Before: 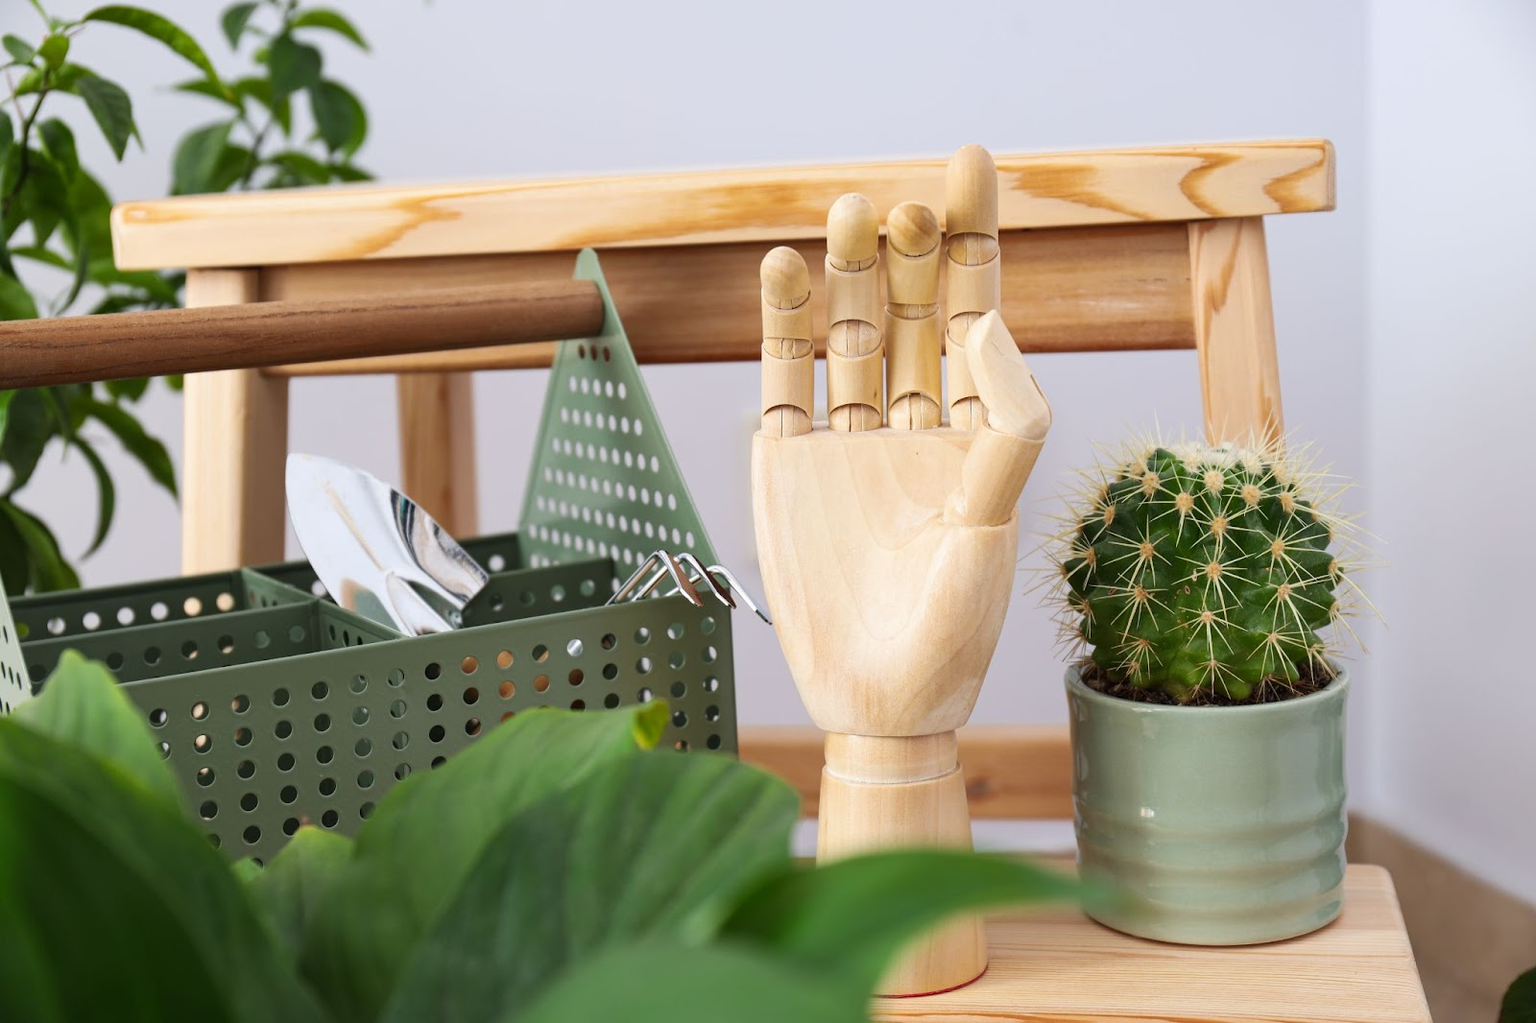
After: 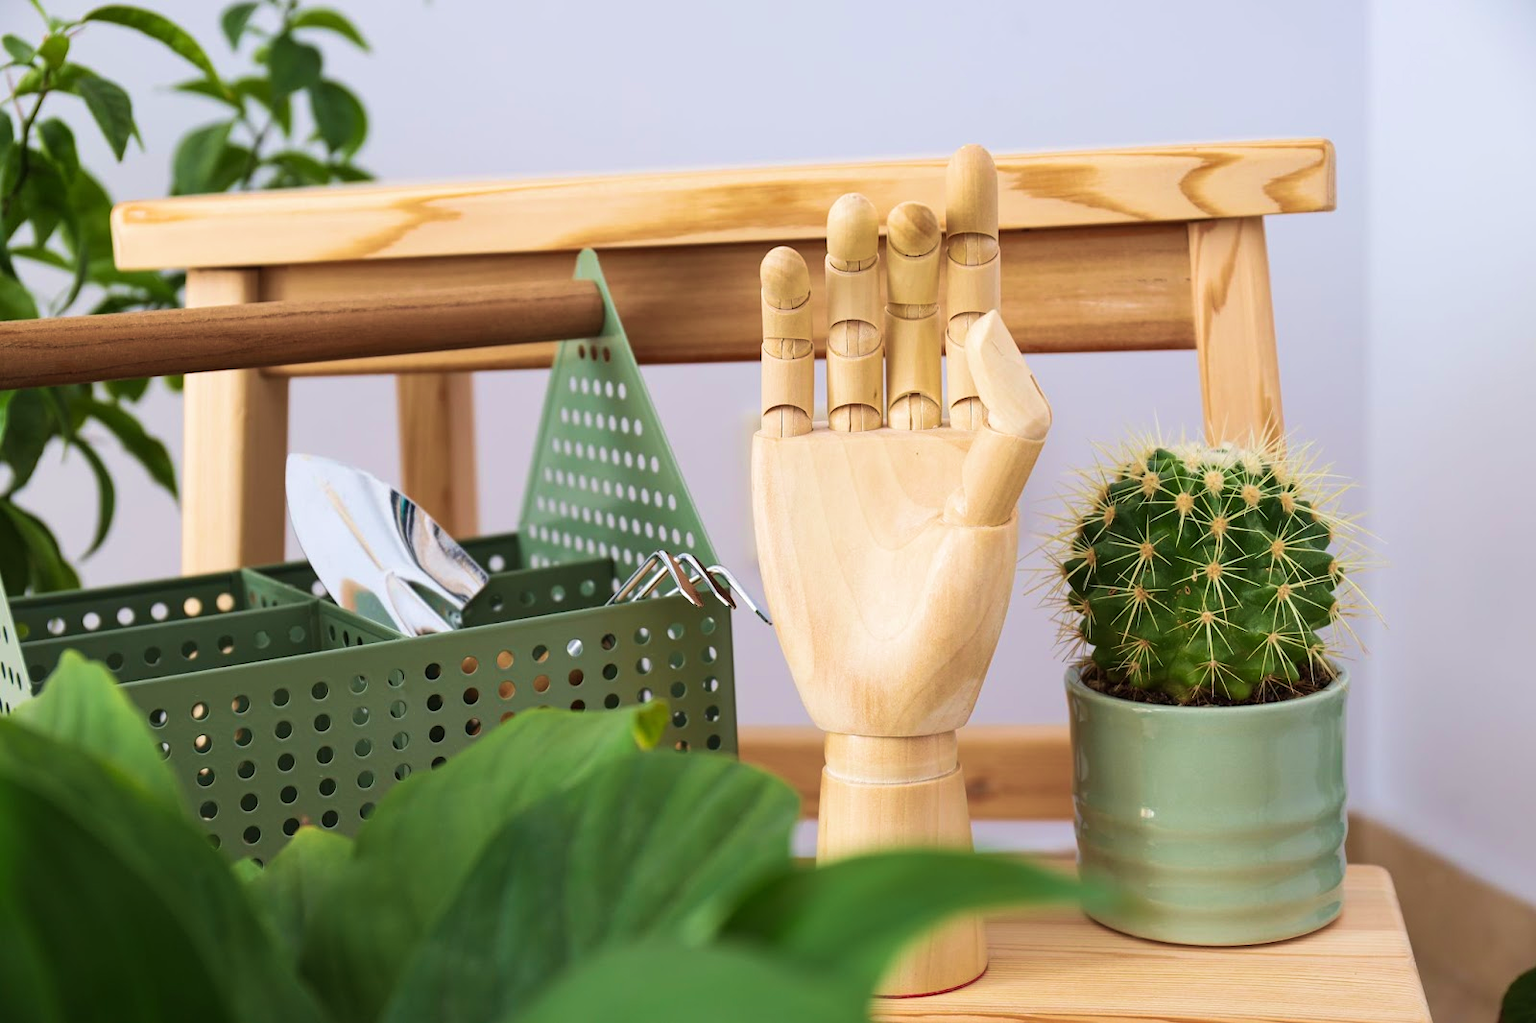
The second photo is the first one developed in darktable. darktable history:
velvia: strength 44.52%
